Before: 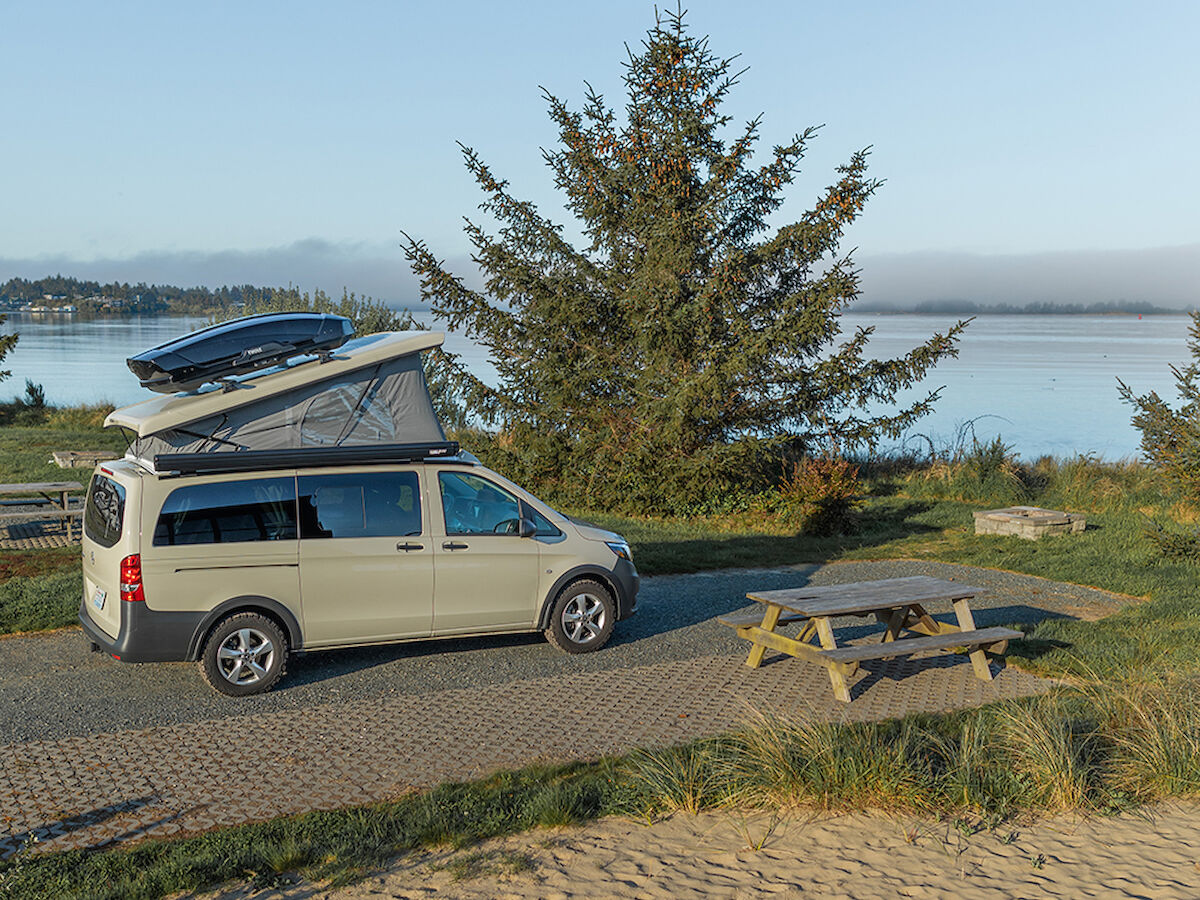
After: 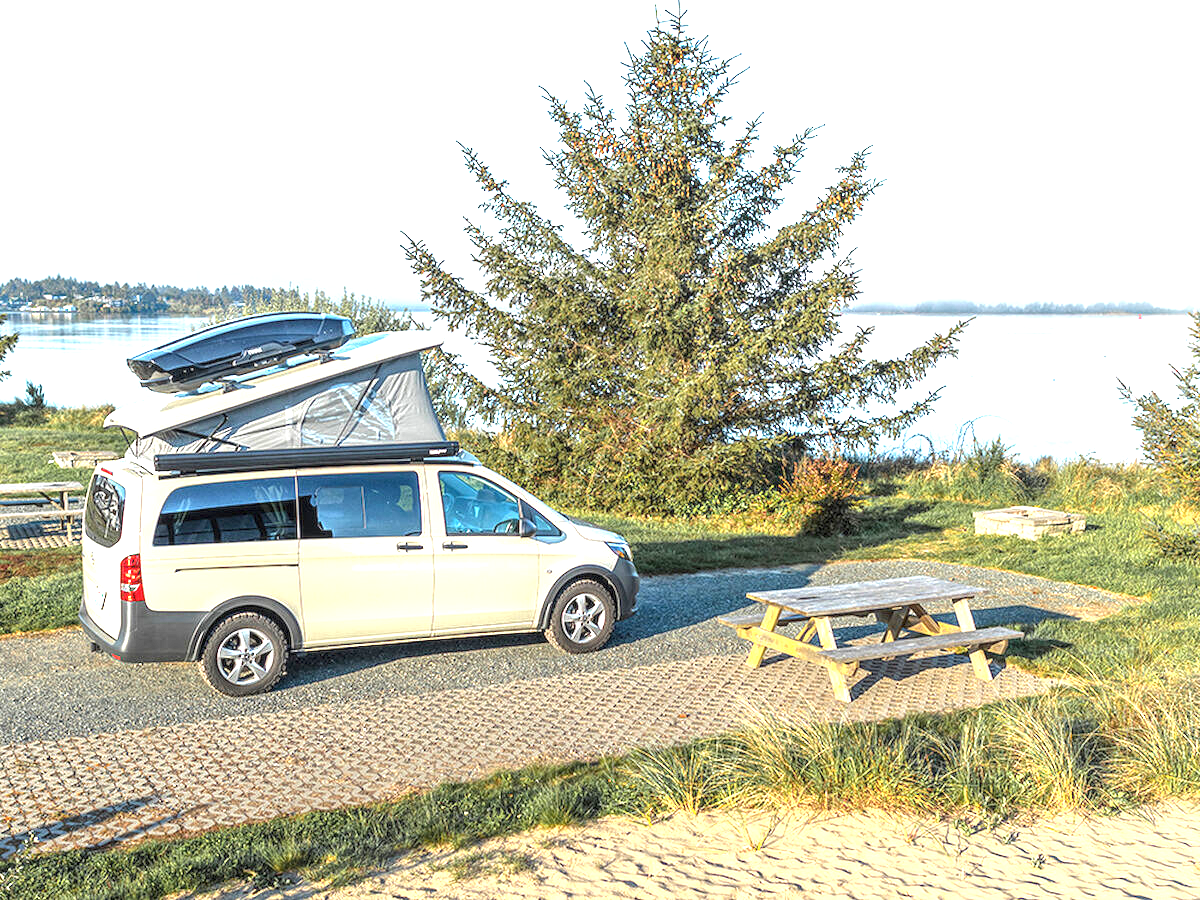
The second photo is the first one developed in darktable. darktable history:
exposure: black level correction 0, exposure 1.741 EV, compensate exposure bias true, compensate highlight preservation false
local contrast: highlights 99%, shadows 86%, detail 160%, midtone range 0.2
